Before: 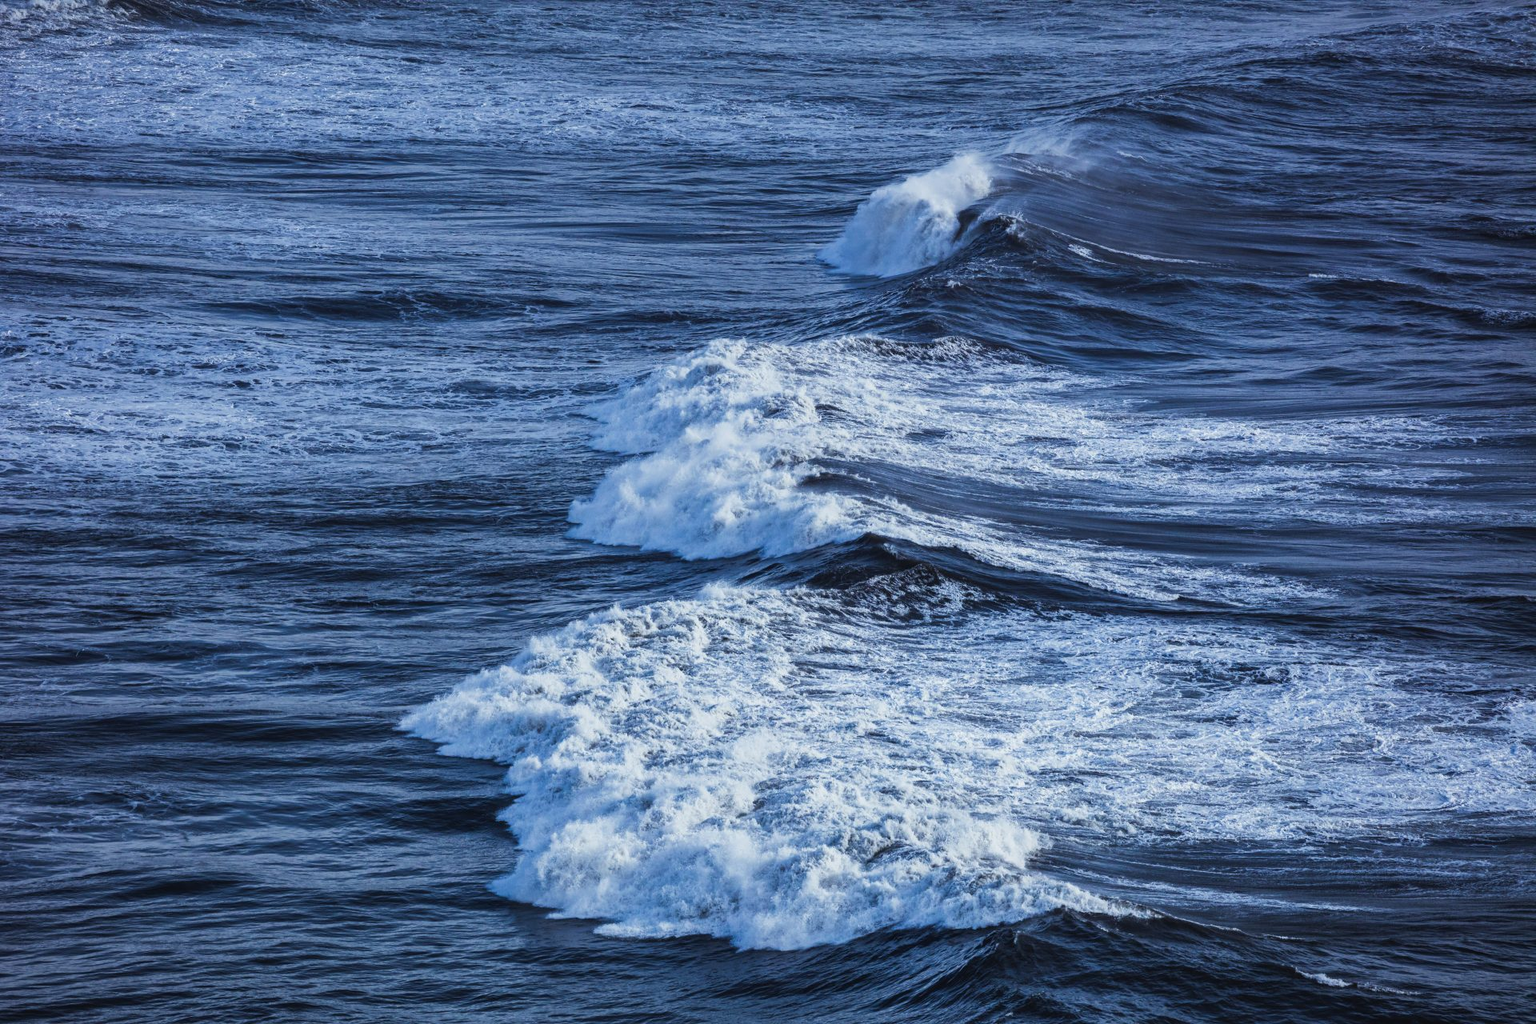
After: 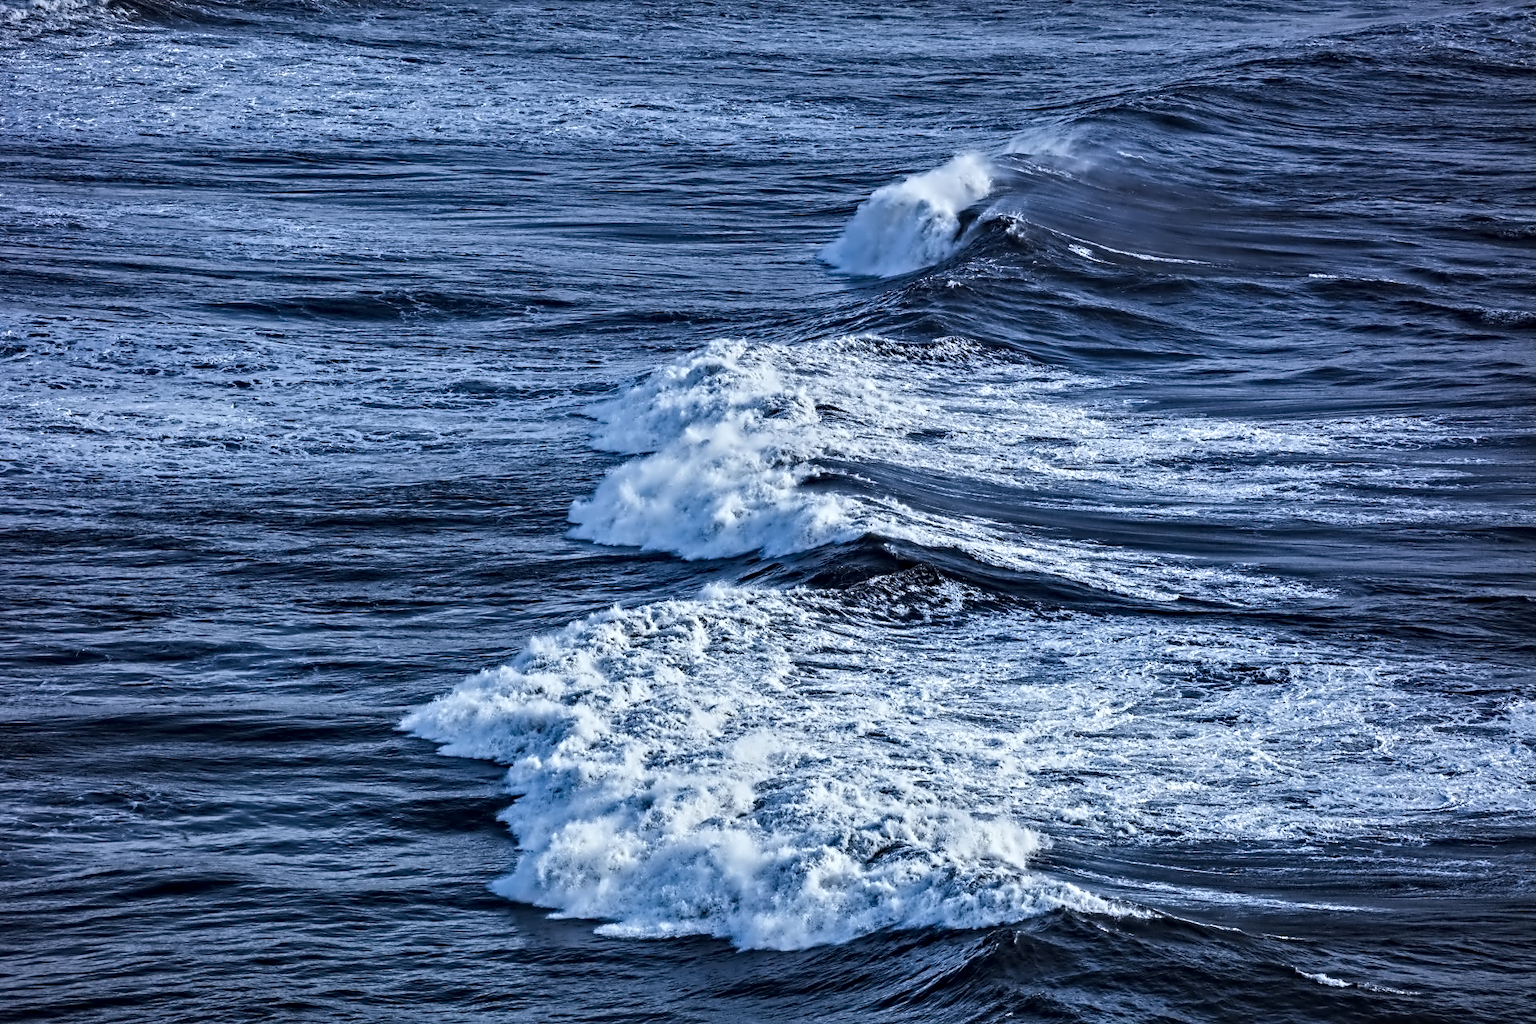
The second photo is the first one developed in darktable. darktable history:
contrast equalizer: octaves 7, y [[0.5, 0.542, 0.583, 0.625, 0.667, 0.708], [0.5 ×6], [0.5 ×6], [0, 0.033, 0.067, 0.1, 0.133, 0.167], [0, 0.05, 0.1, 0.15, 0.2, 0.25]]
